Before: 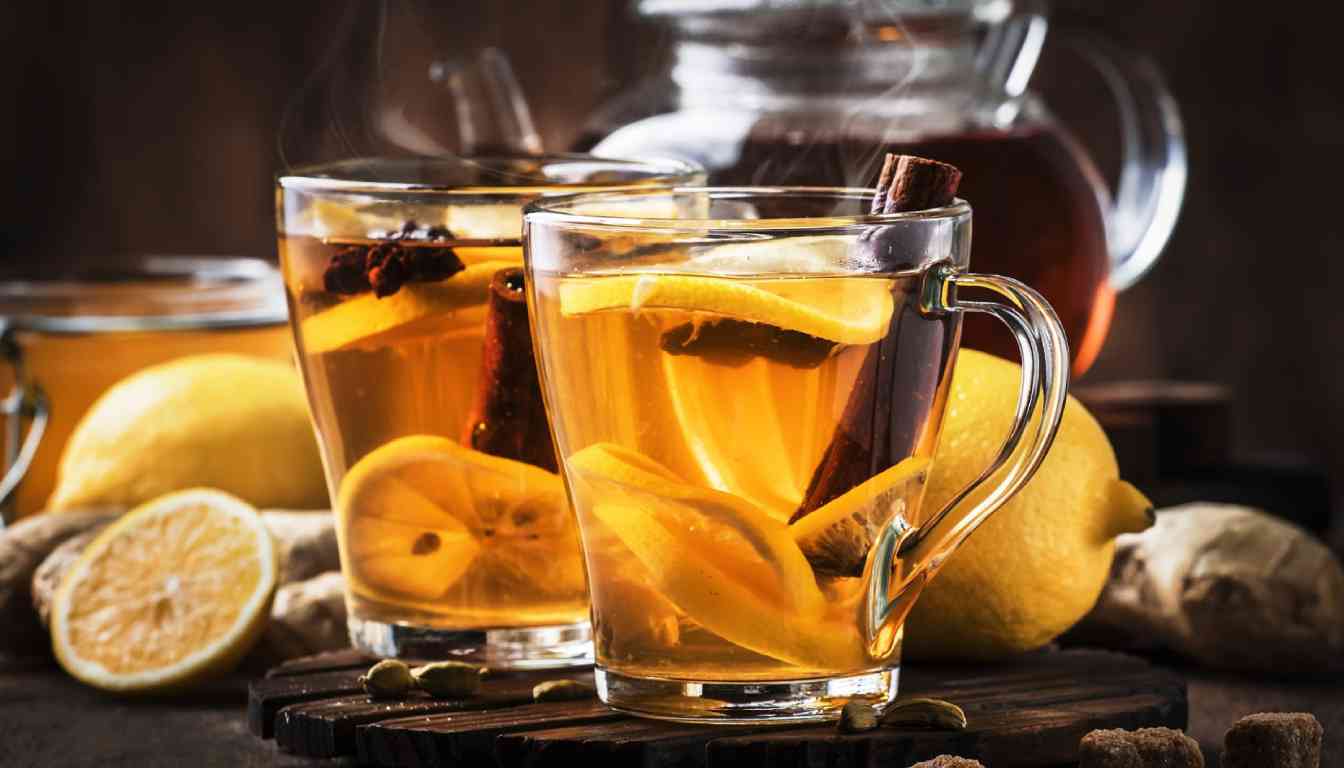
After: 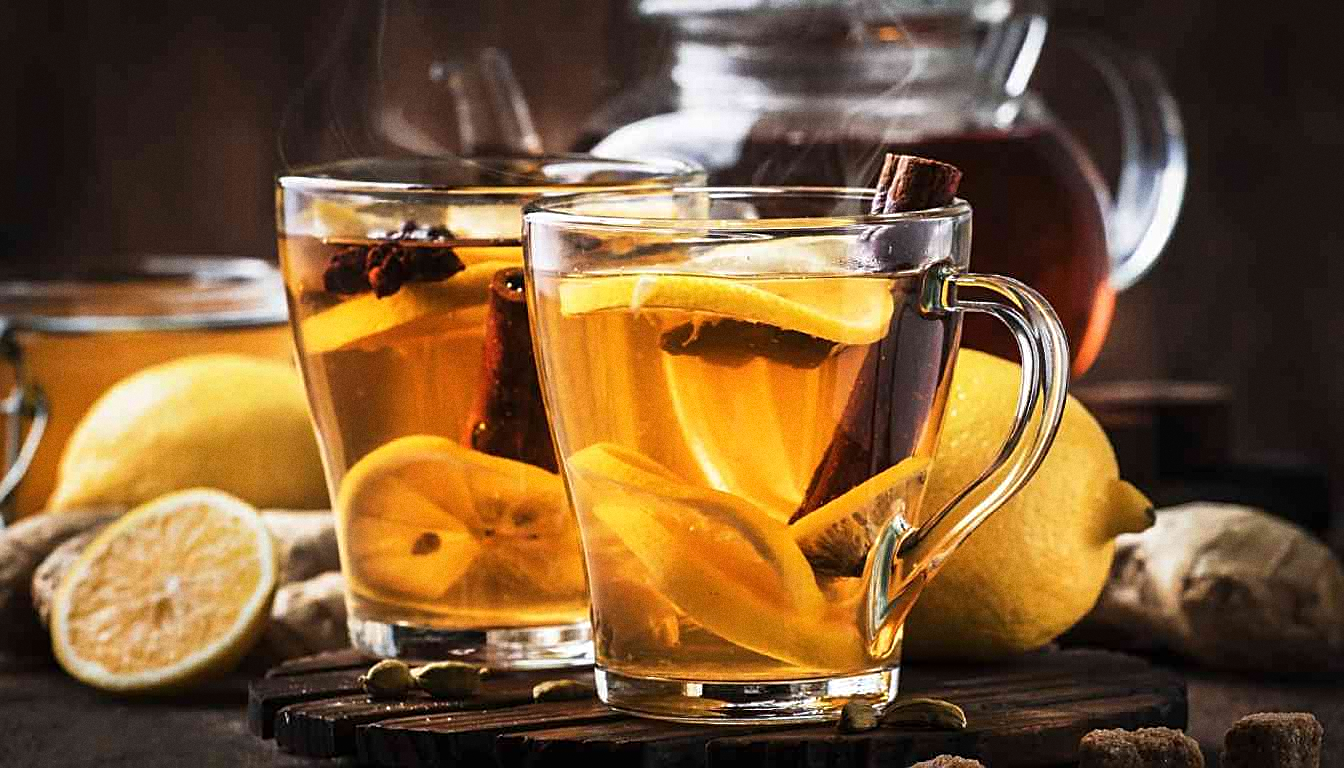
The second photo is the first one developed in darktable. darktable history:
grain: coarseness 0.09 ISO
tone equalizer: on, module defaults
sharpen: on, module defaults
